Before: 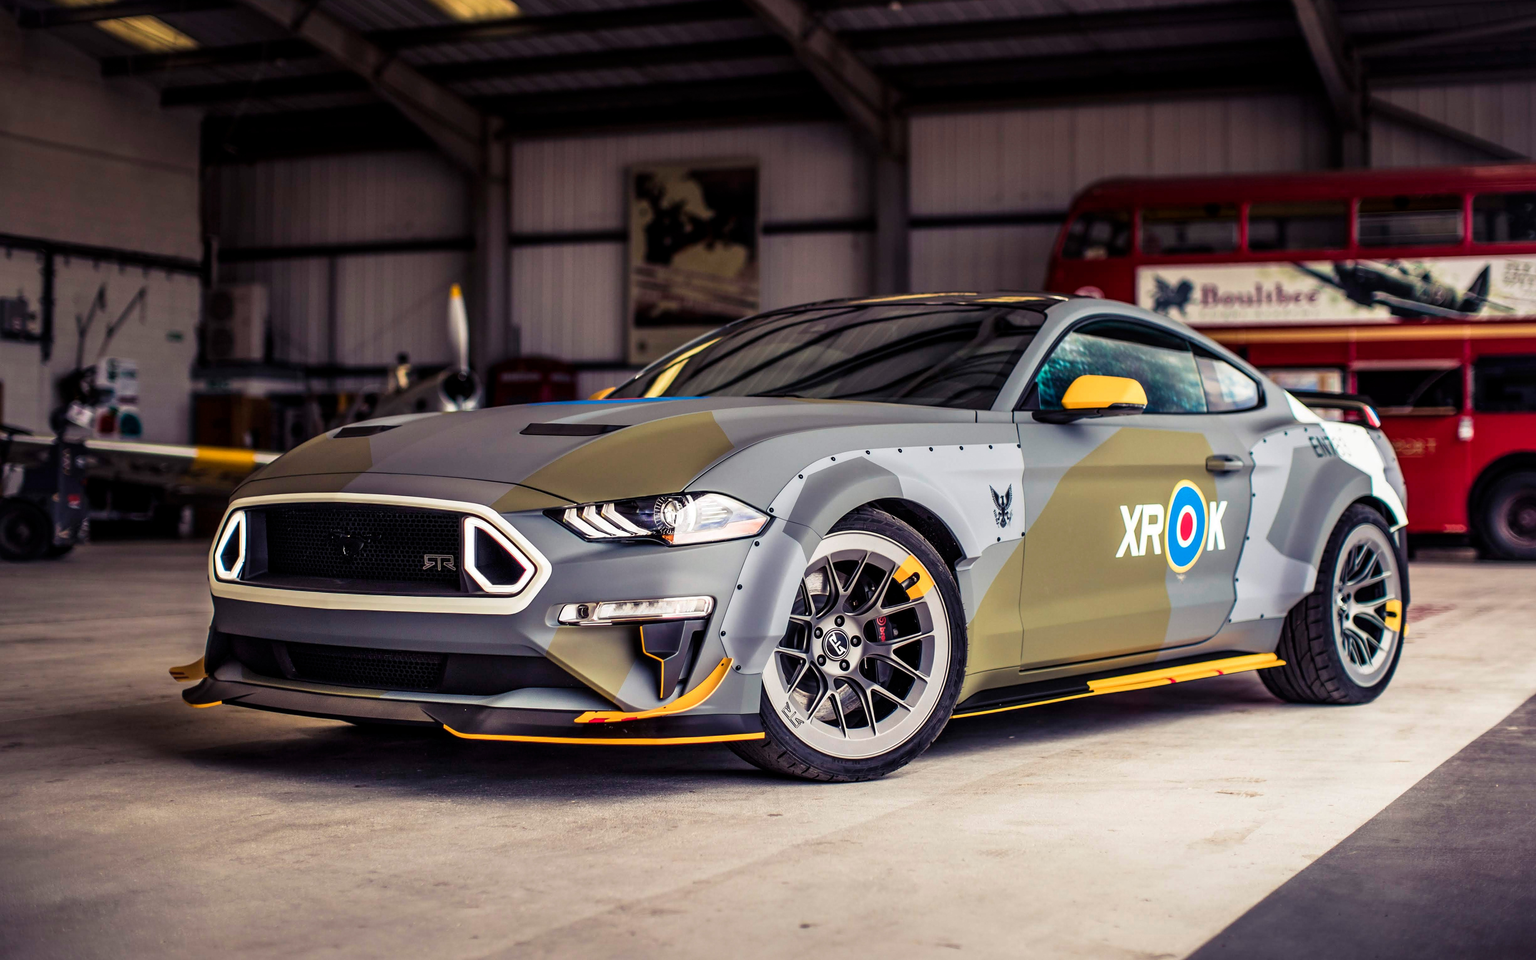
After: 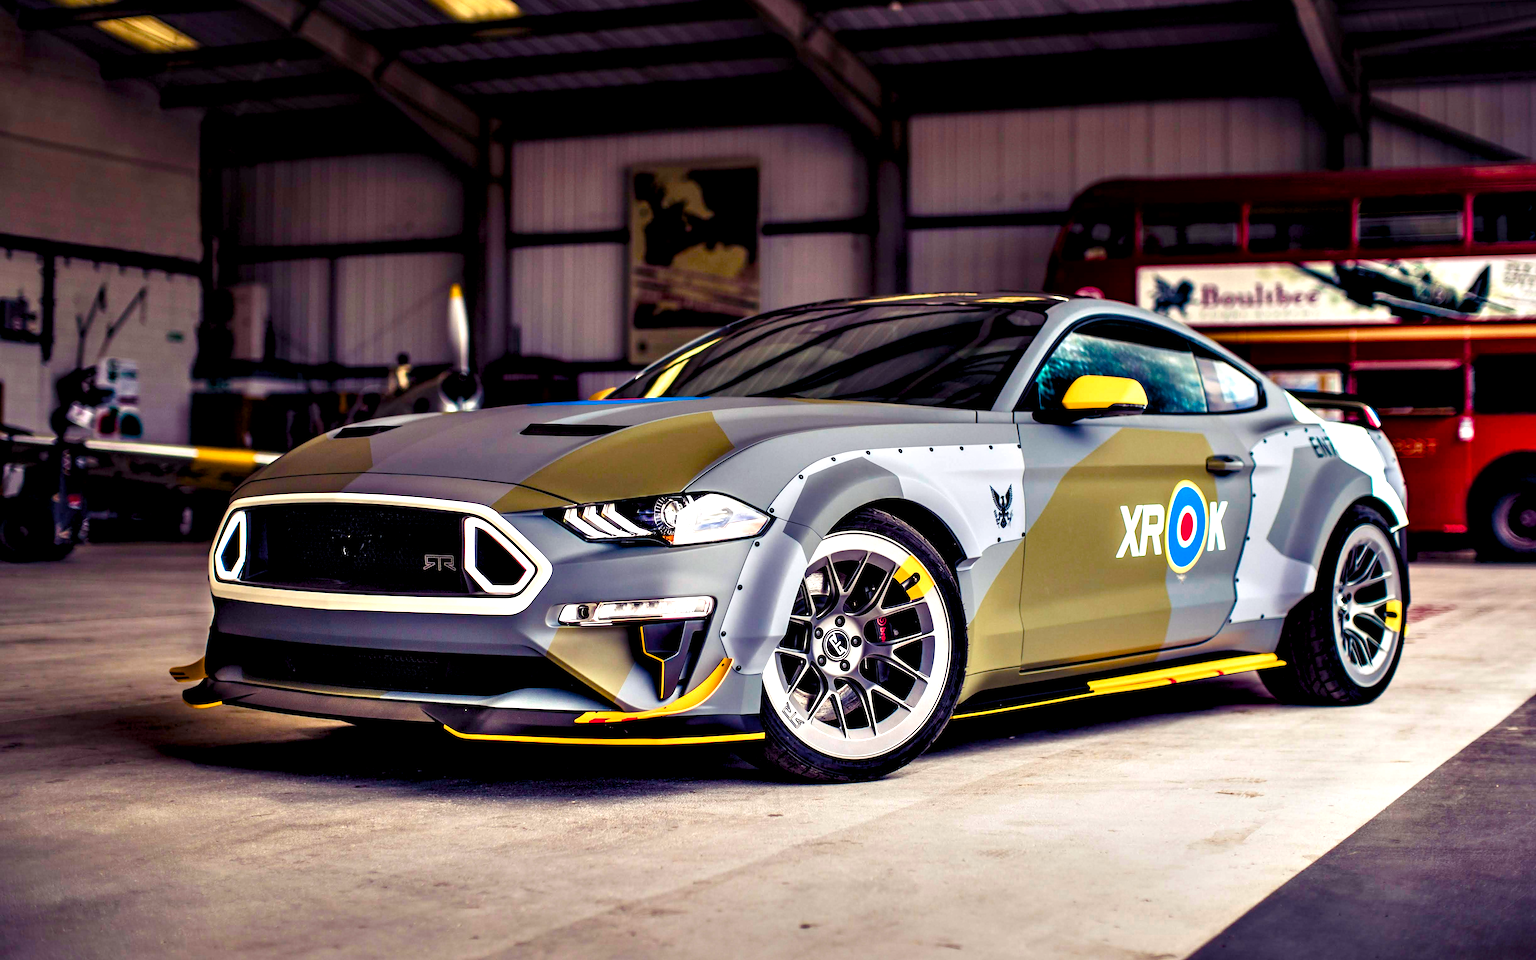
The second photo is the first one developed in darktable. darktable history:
contrast equalizer: y [[0.6 ×6], [0.55 ×6], [0 ×6], [0 ×6], [0 ×6]]
color correction: highlights b* -0.005
color balance rgb: power › chroma 0.512%, power › hue 263.17°, perceptual saturation grading › global saturation 0.411%, perceptual saturation grading › mid-tones 6.332%, perceptual saturation grading › shadows 71.953%, global vibrance 20%
